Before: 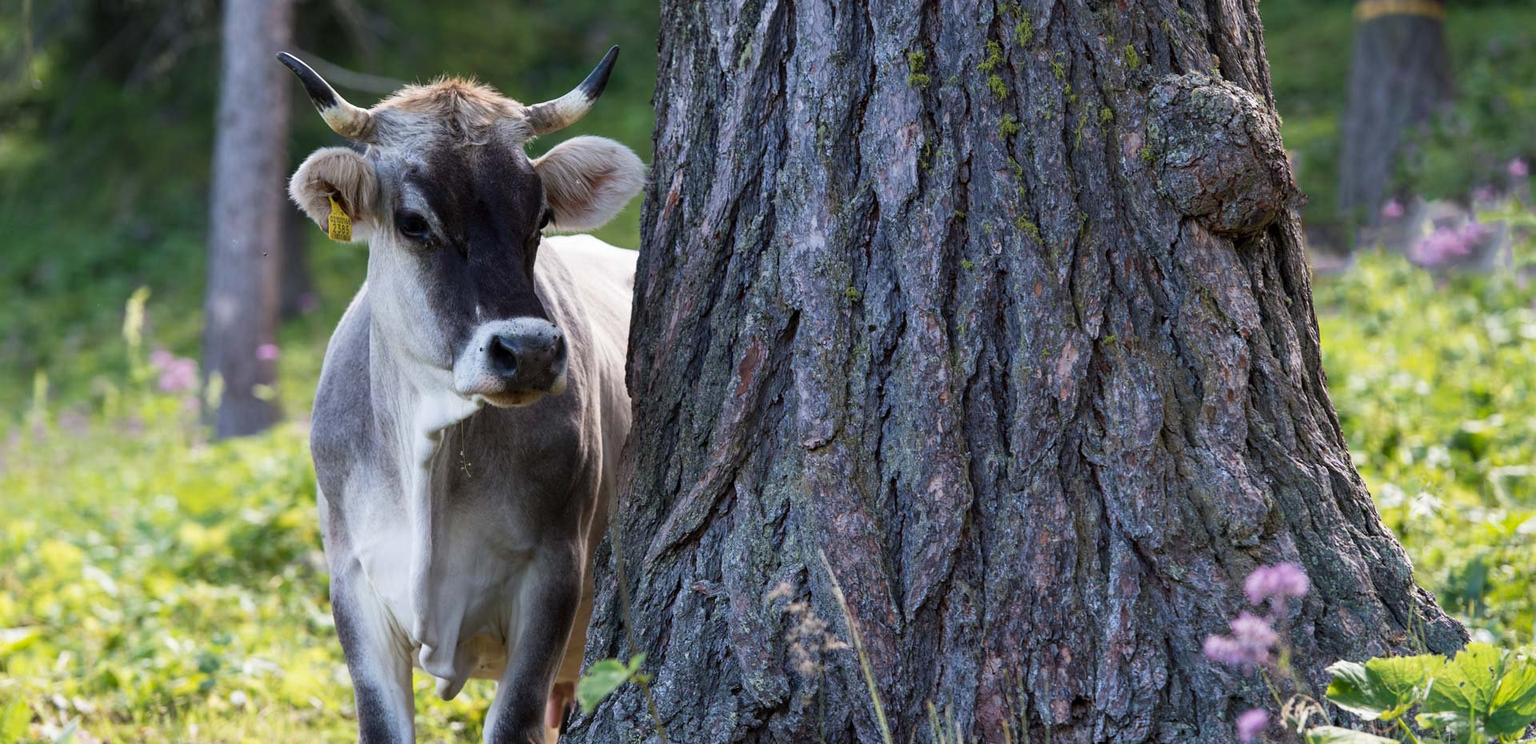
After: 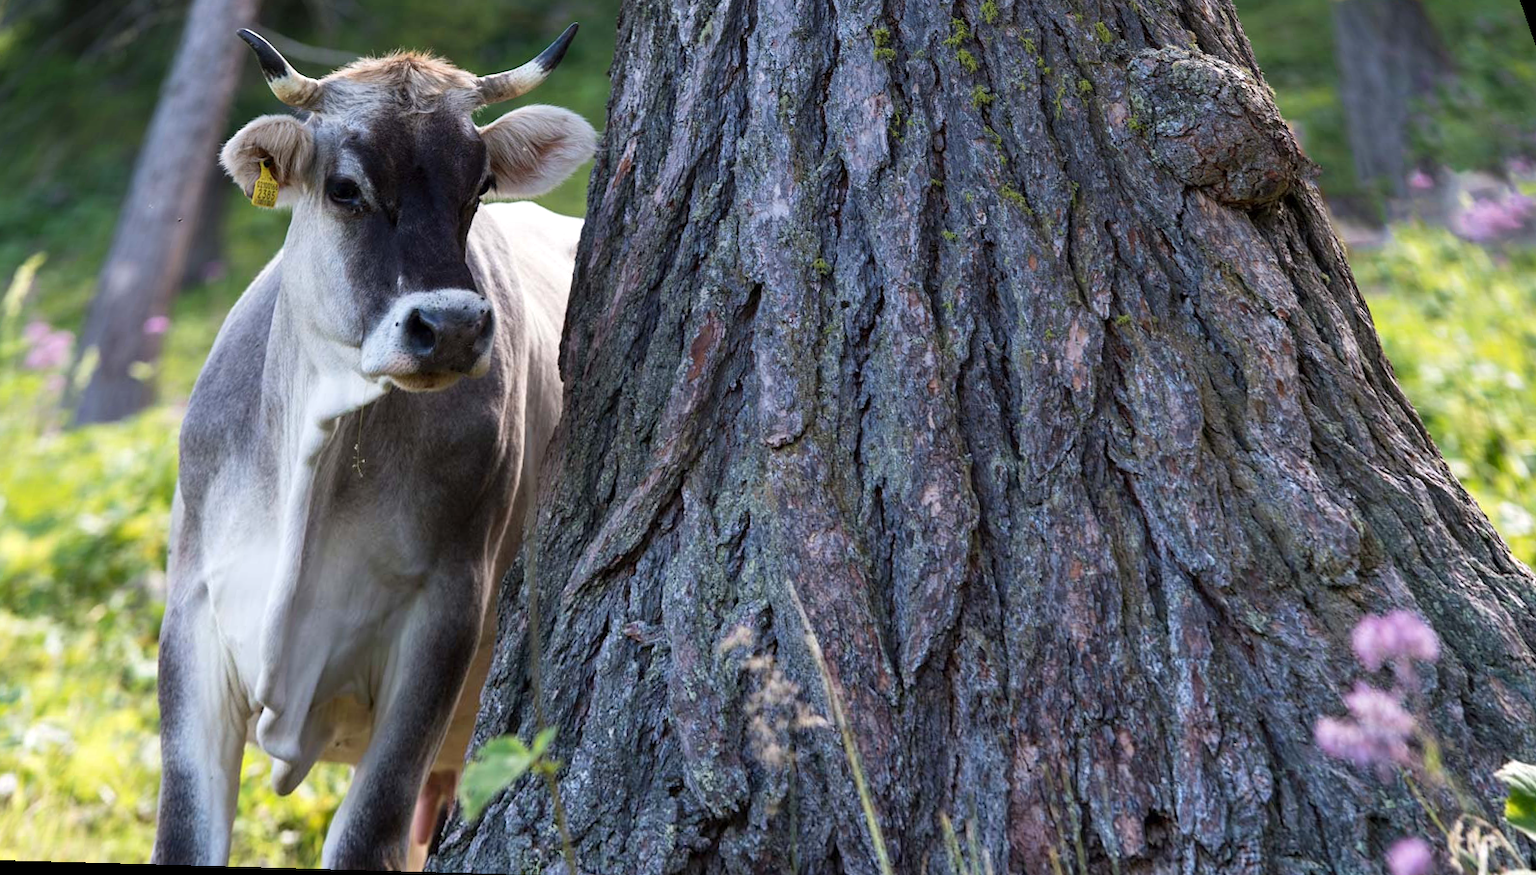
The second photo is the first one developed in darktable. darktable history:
rotate and perspective: rotation 0.72°, lens shift (vertical) -0.352, lens shift (horizontal) -0.051, crop left 0.152, crop right 0.859, crop top 0.019, crop bottom 0.964
exposure: exposure 0.178 EV, compensate exposure bias true, compensate highlight preservation false
